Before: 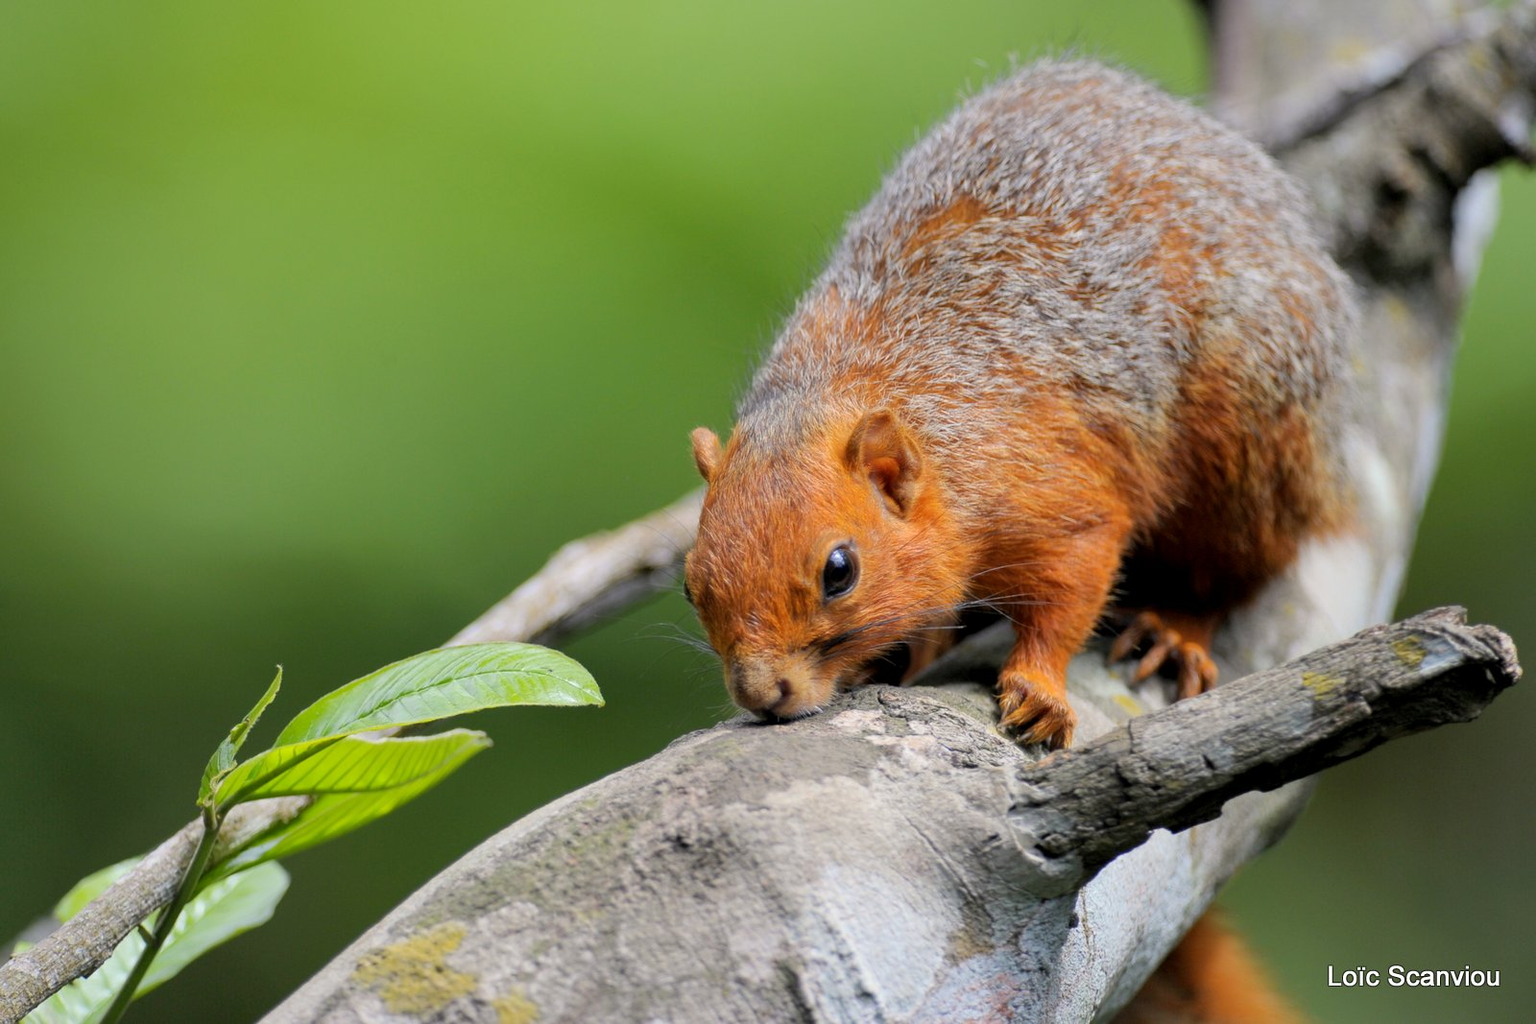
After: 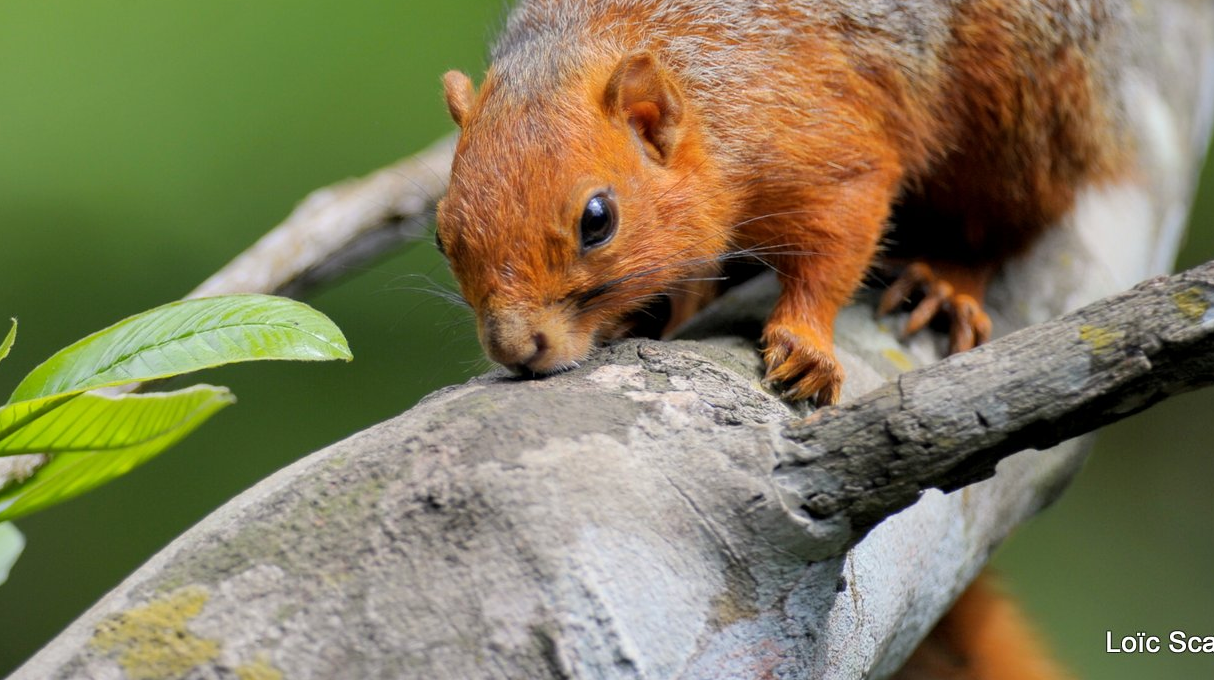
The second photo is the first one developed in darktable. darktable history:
crop and rotate: left 17.326%, top 35.156%, right 6.759%, bottom 1.05%
shadows and highlights: shadows 35.02, highlights -34.76, soften with gaussian
